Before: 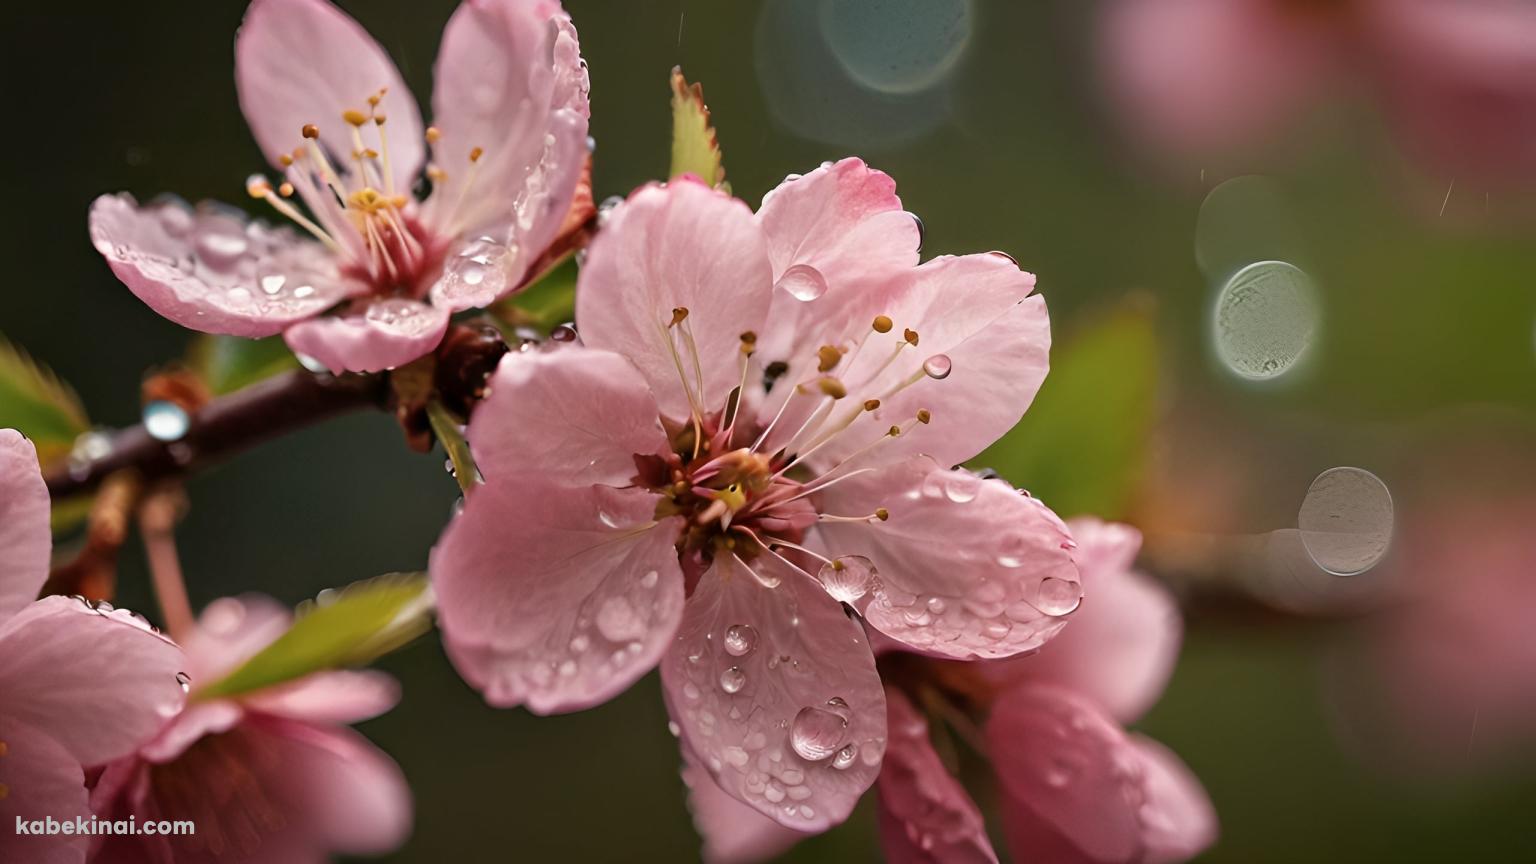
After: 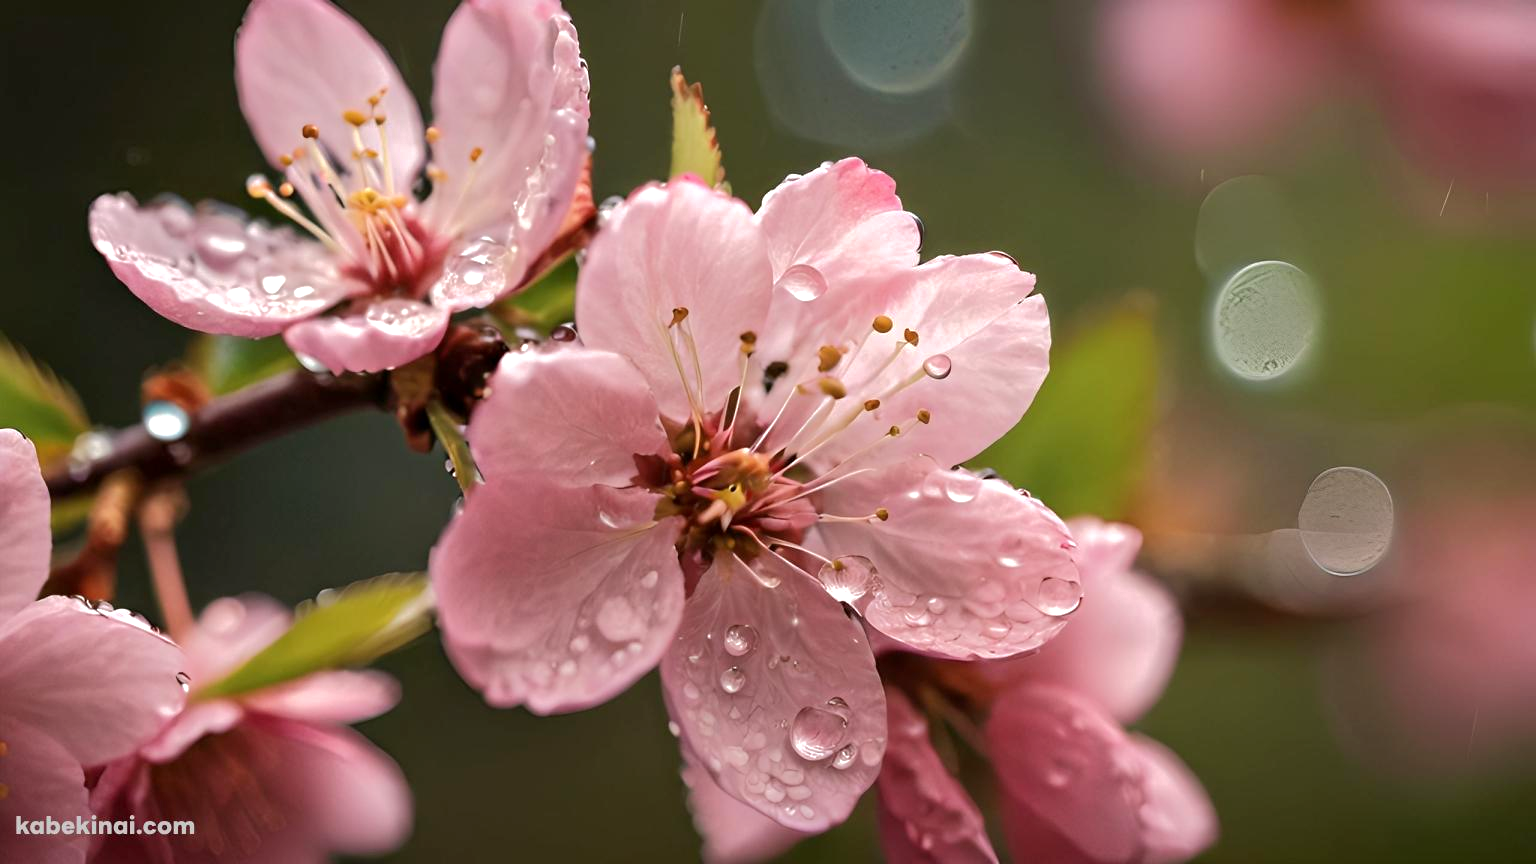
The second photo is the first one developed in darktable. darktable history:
tone curve: curves: ch0 [(0, 0) (0.003, 0.003) (0.011, 0.011) (0.025, 0.025) (0.044, 0.044) (0.069, 0.068) (0.1, 0.098) (0.136, 0.134) (0.177, 0.175) (0.224, 0.221) (0.277, 0.273) (0.335, 0.33) (0.399, 0.393) (0.468, 0.461) (0.543, 0.534) (0.623, 0.614) (0.709, 0.69) (0.801, 0.752) (0.898, 0.835) (1, 1)], color space Lab, linked channels, preserve colors none
exposure: black level correction 0.001, exposure 0.499 EV, compensate exposure bias true, compensate highlight preservation false
